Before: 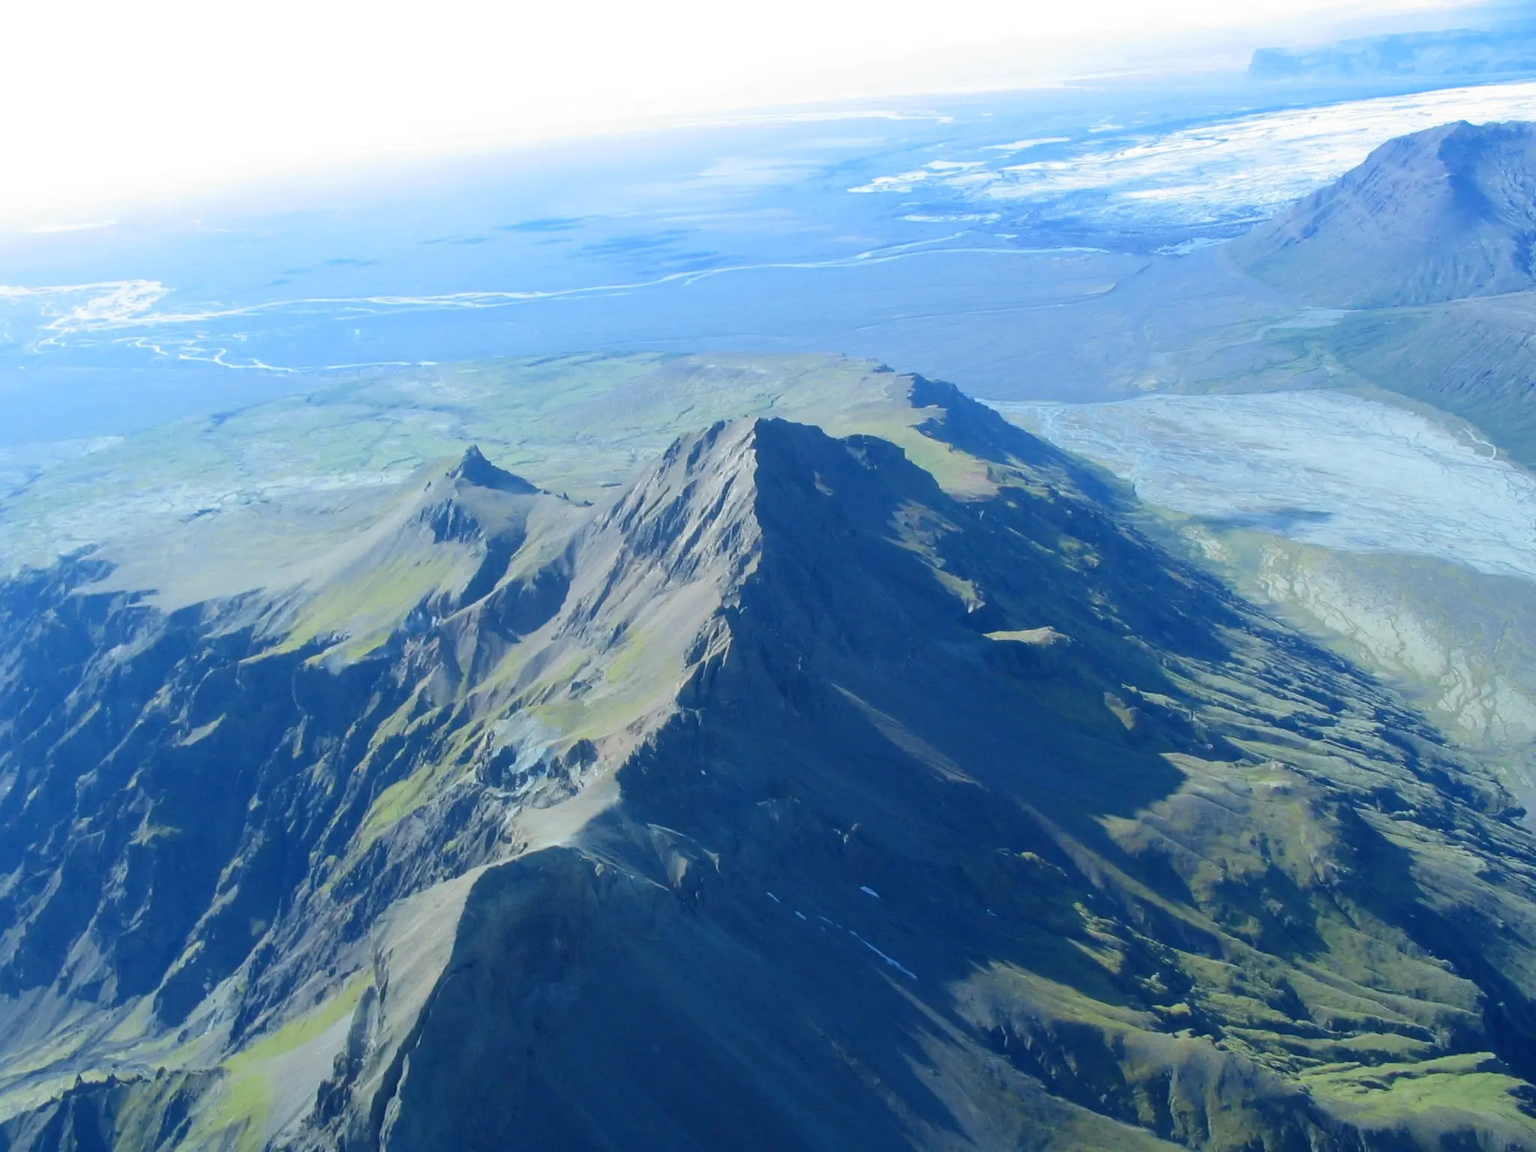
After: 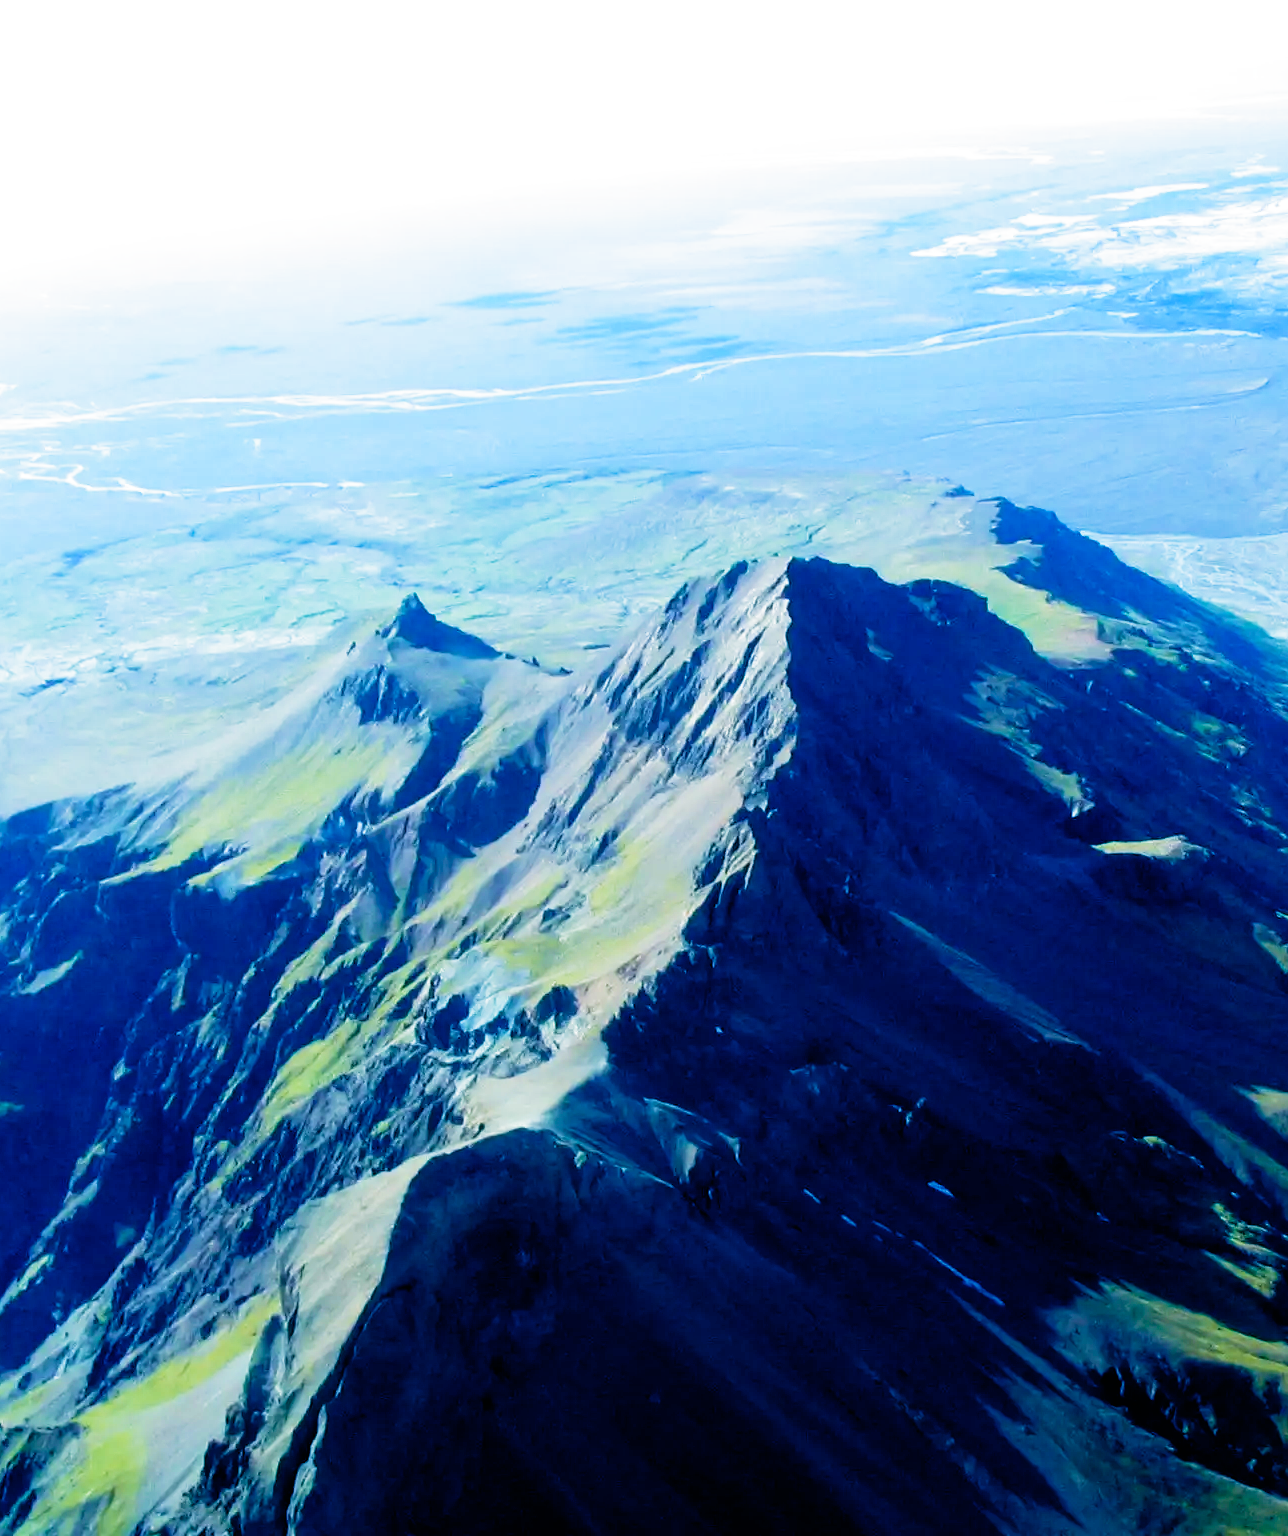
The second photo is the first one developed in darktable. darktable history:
crop: left 10.701%, right 26.366%
velvia: strength 44.78%
filmic rgb: black relative exposure -3.78 EV, white relative exposure 2.39 EV, threshold 3.05 EV, dynamic range scaling -49.52%, hardness 3.42, latitude 30.96%, contrast 1.793, preserve chrominance no, color science v5 (2021), enable highlight reconstruction true
